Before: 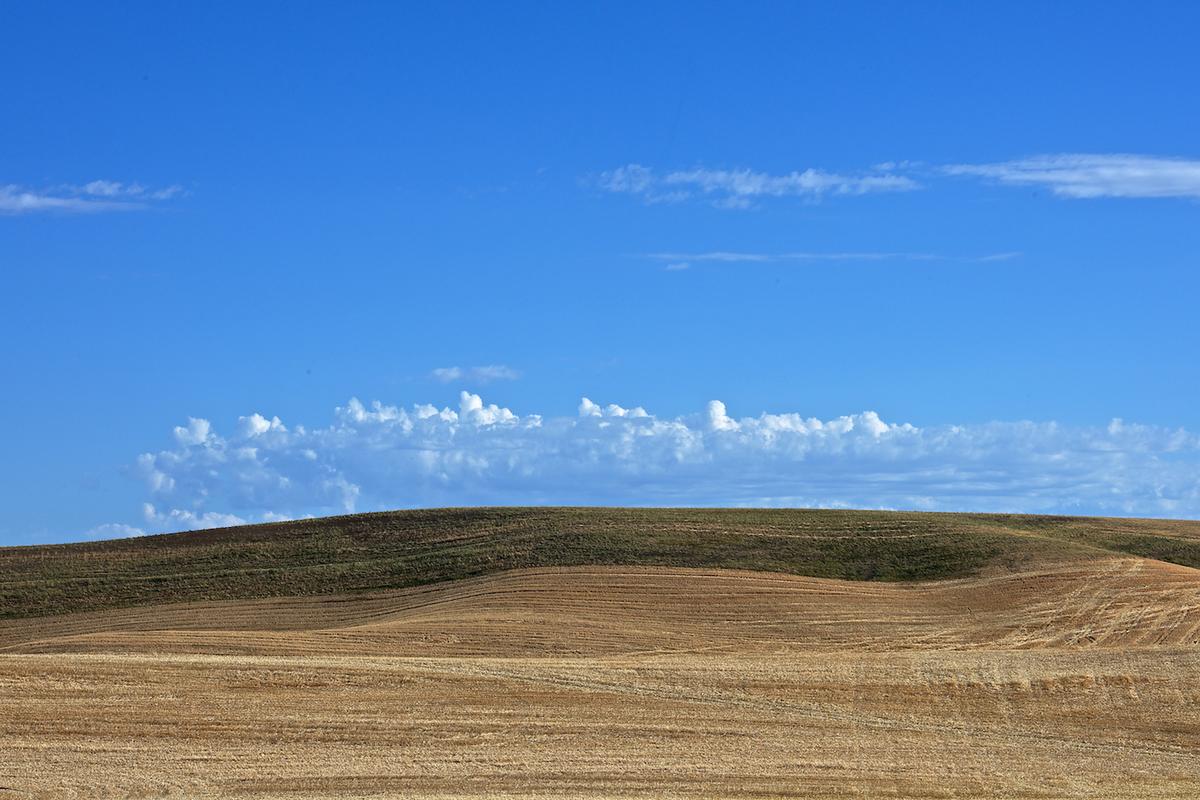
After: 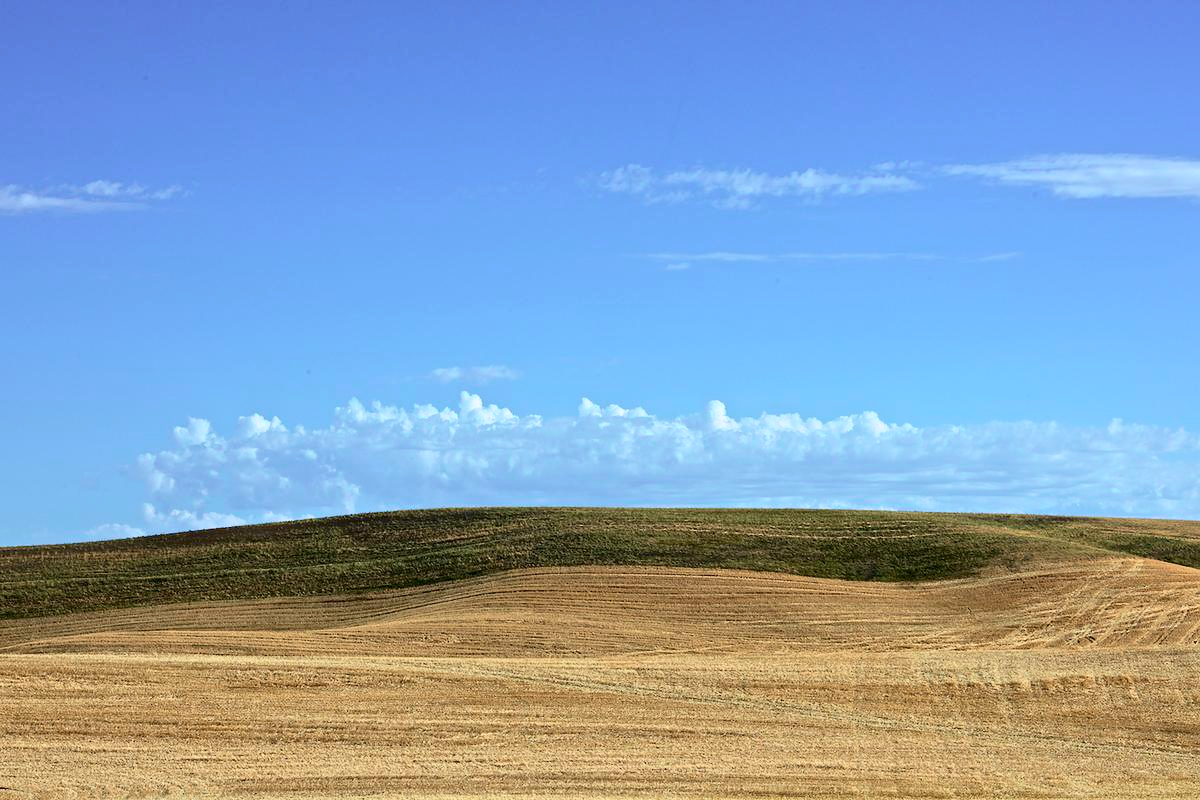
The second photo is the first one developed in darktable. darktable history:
tone curve: curves: ch0 [(0, 0) (0.114, 0.083) (0.291, 0.3) (0.447, 0.535) (0.602, 0.712) (0.772, 0.864) (0.999, 0.978)]; ch1 [(0, 0) (0.389, 0.352) (0.458, 0.433) (0.486, 0.474) (0.509, 0.505) (0.535, 0.541) (0.555, 0.557) (0.677, 0.724) (1, 1)]; ch2 [(0, 0) (0.369, 0.388) (0.449, 0.431) (0.501, 0.5) (0.528, 0.552) (0.561, 0.596) (0.697, 0.721) (1, 1)], color space Lab, independent channels, preserve colors none
